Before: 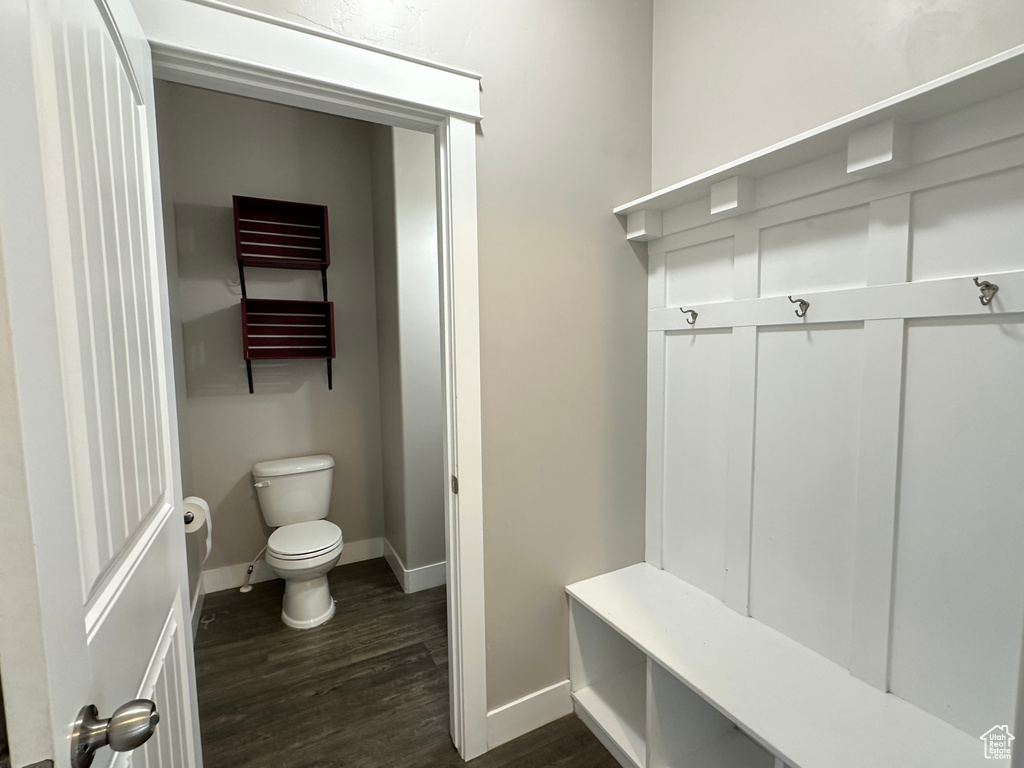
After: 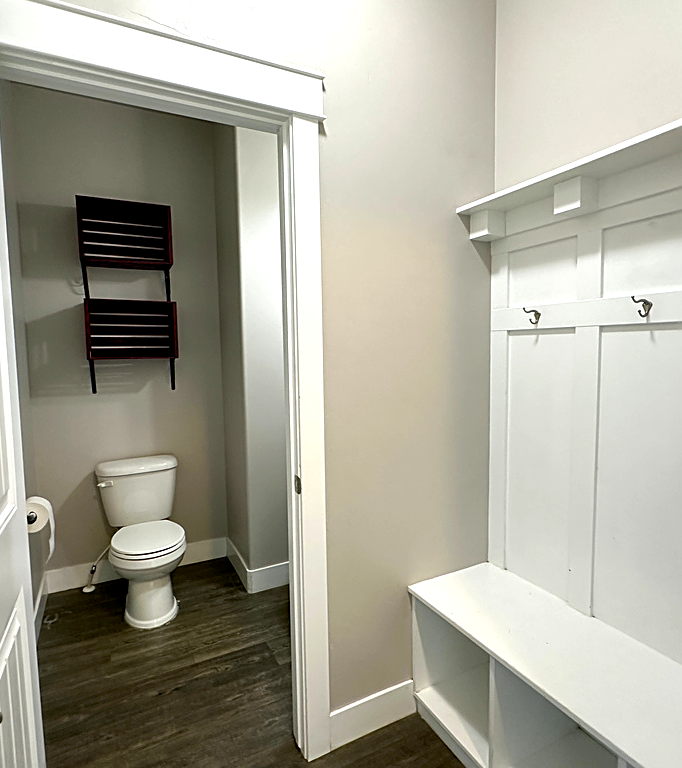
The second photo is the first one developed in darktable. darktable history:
color balance rgb: shadows lift › chroma 2.05%, shadows lift › hue 248.35°, global offset › luminance -0.5%, perceptual saturation grading › global saturation 27.311%, perceptual saturation grading › highlights -28.554%, perceptual saturation grading › mid-tones 15.111%, perceptual saturation grading › shadows 33.545%, perceptual brilliance grading › highlights 10.337%, perceptual brilliance grading › mid-tones 4.979%
crop and rotate: left 15.397%, right 17.915%
sharpen: on, module defaults
